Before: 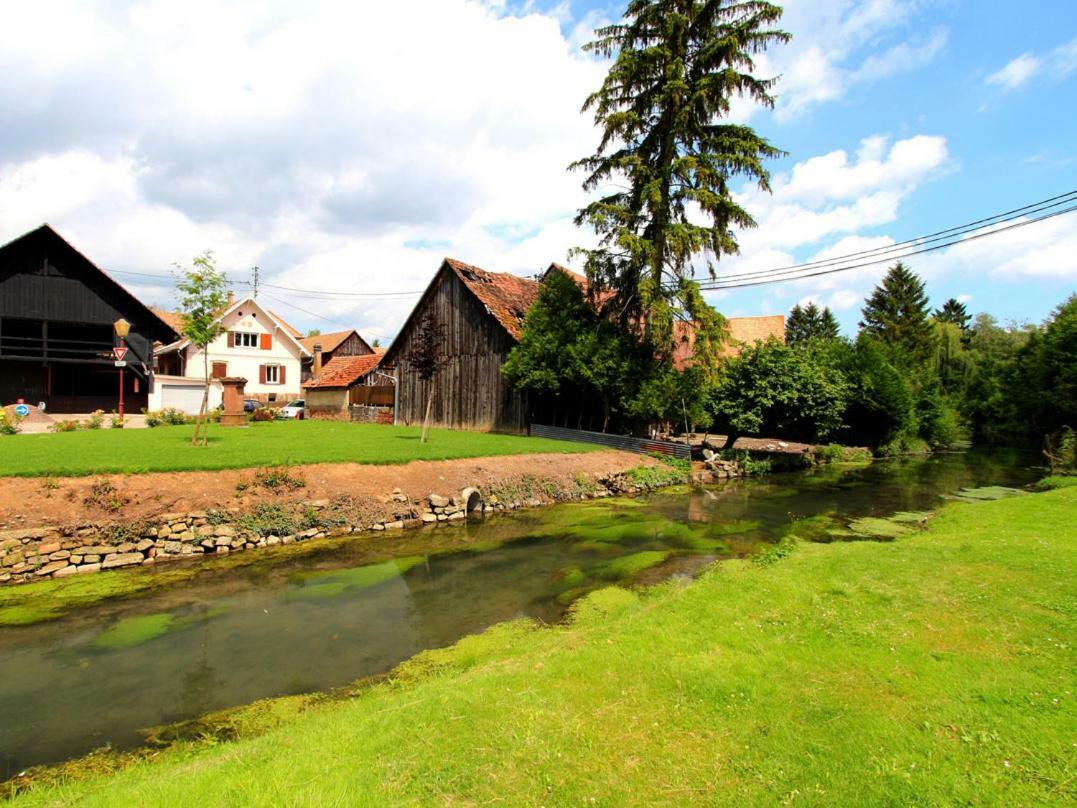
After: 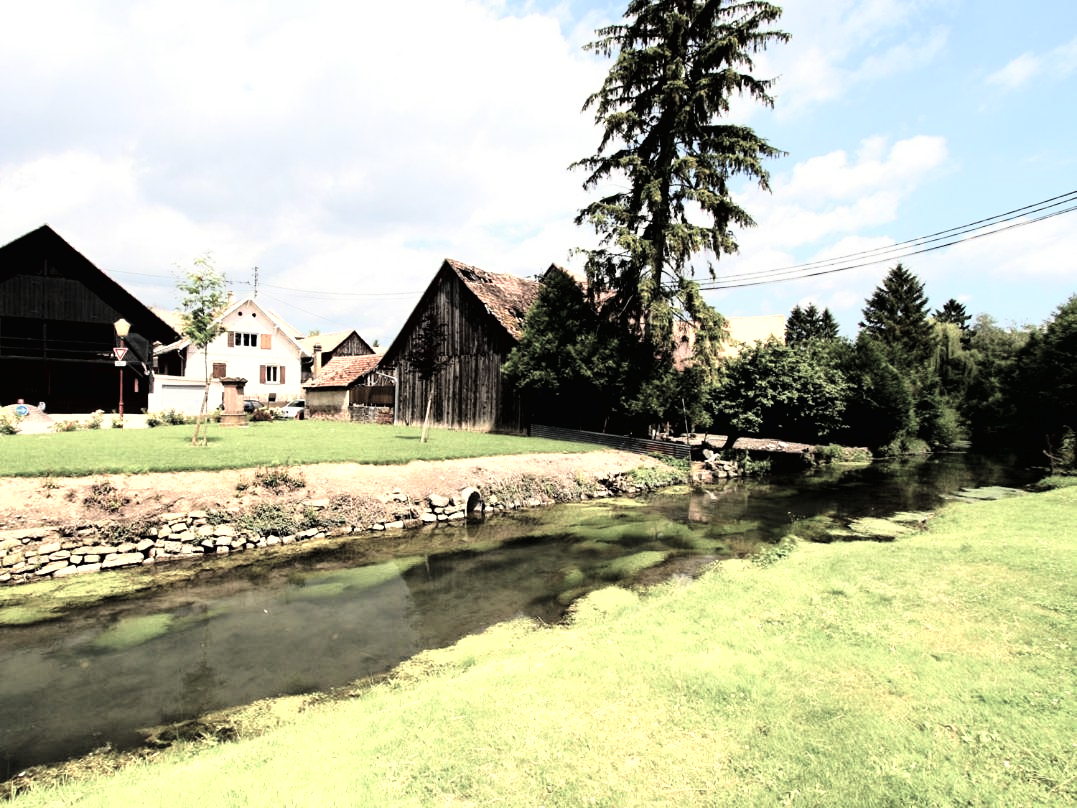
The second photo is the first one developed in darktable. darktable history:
tone curve: curves: ch0 [(0.016, 0.011) (0.094, 0.016) (0.469, 0.508) (0.721, 0.862) (1, 1)], color space Lab, linked channels, preserve colors none
color zones: curves: ch0 [(0, 0.6) (0.129, 0.585) (0.193, 0.596) (0.429, 0.5) (0.571, 0.5) (0.714, 0.5) (0.857, 0.5) (1, 0.6)]; ch1 [(0, 0.453) (0.112, 0.245) (0.213, 0.252) (0.429, 0.233) (0.571, 0.231) (0.683, 0.242) (0.857, 0.296) (1, 0.453)]
